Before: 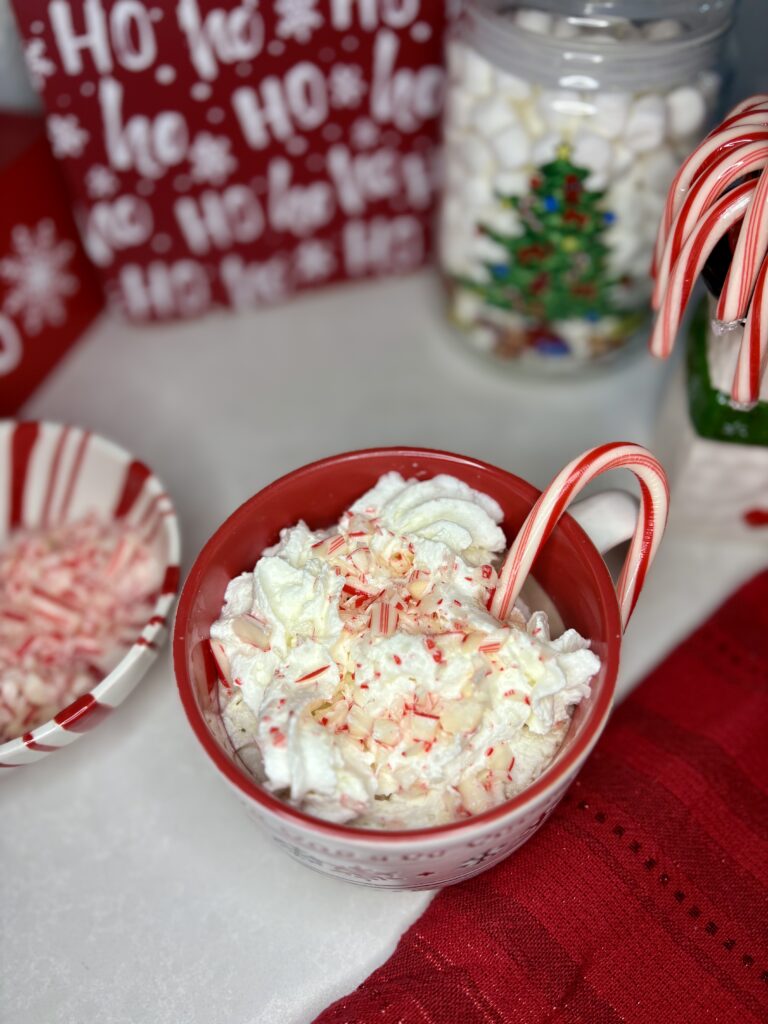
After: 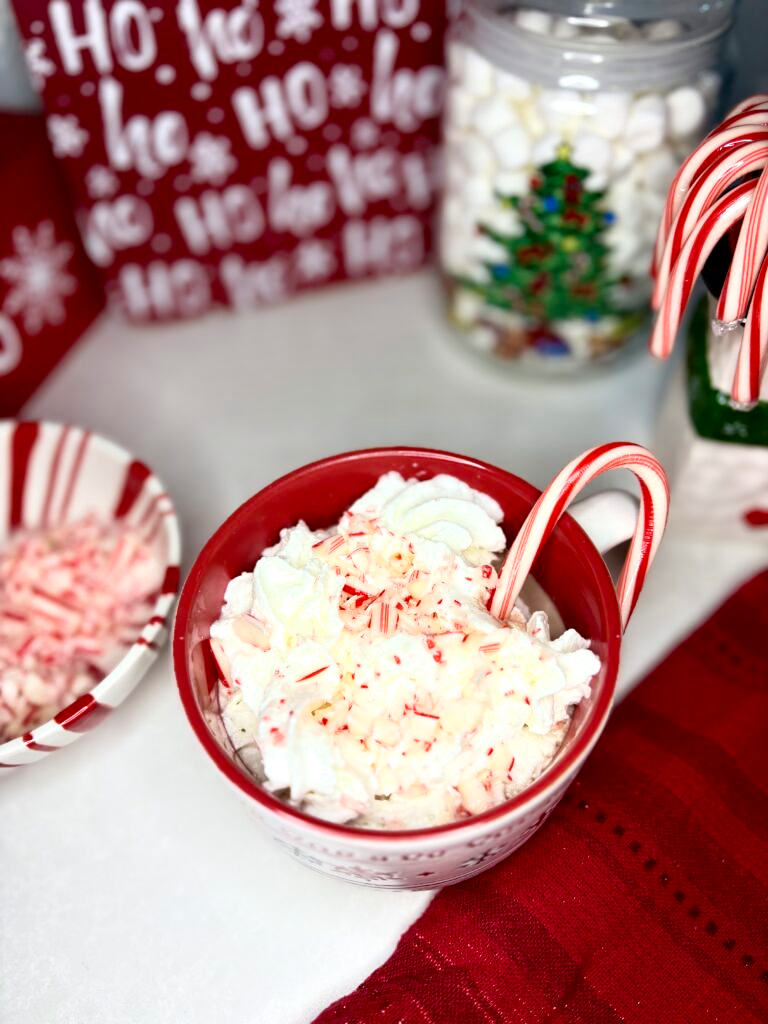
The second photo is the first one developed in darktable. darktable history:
tone equalizer: -8 EV -0.442 EV, -7 EV -0.394 EV, -6 EV -0.343 EV, -5 EV -0.196 EV, -3 EV 0.226 EV, -2 EV 0.305 EV, -1 EV 0.377 EV, +0 EV 0.435 EV
shadows and highlights: shadows -63.23, white point adjustment -5.21, highlights 59.82
